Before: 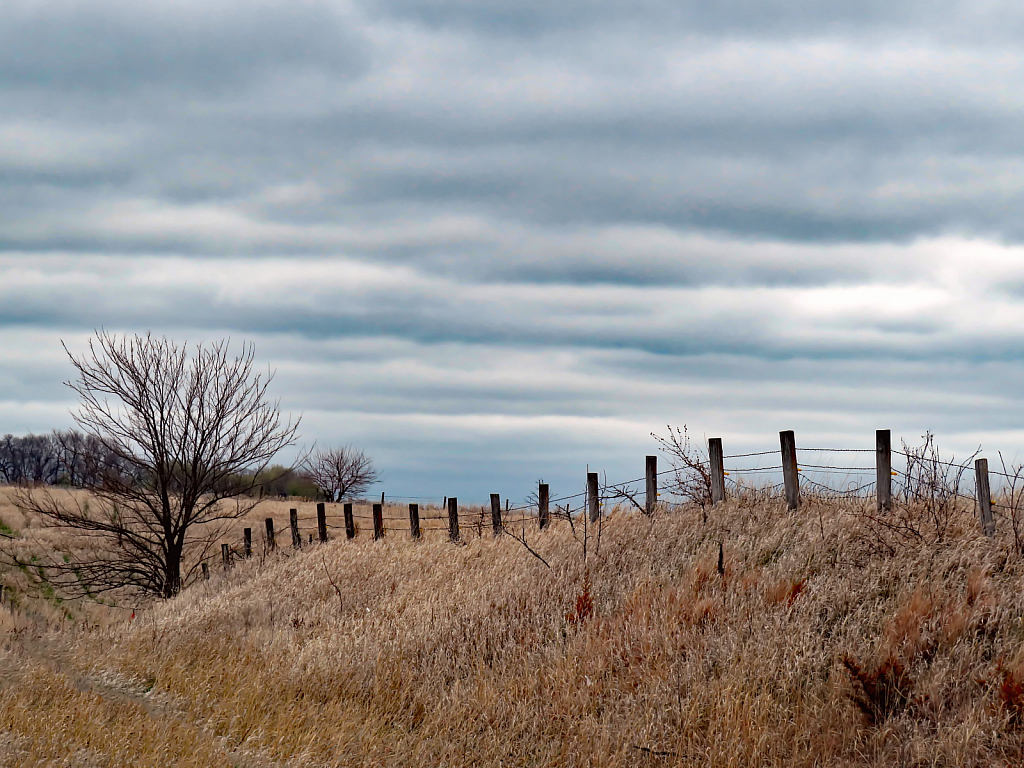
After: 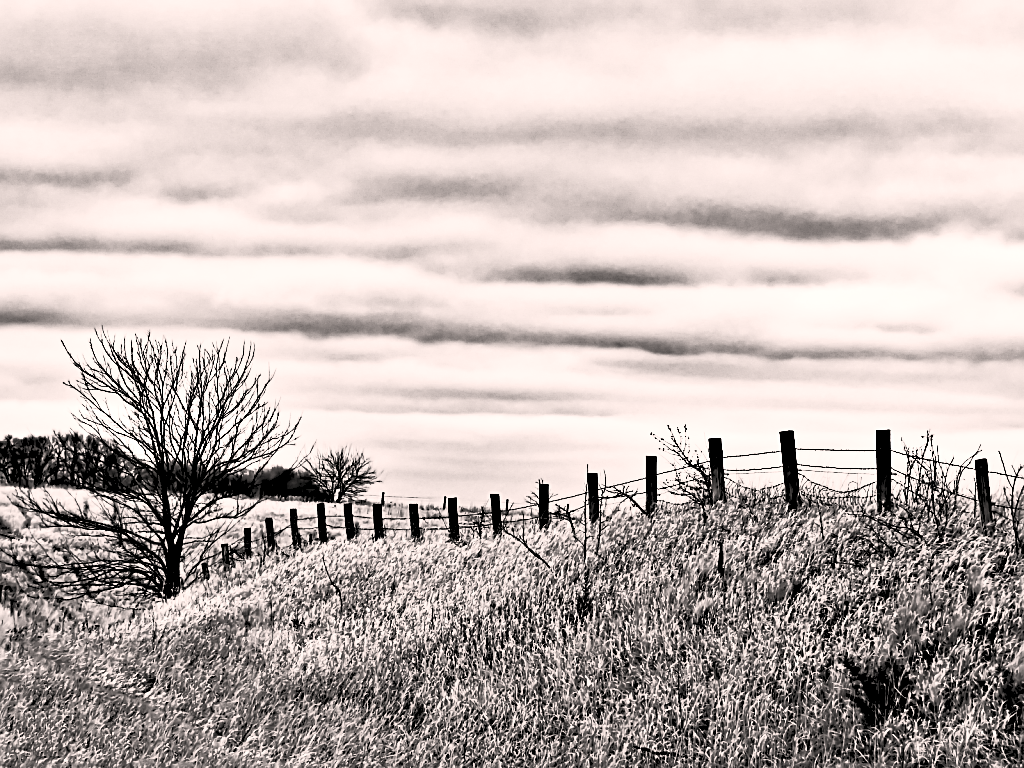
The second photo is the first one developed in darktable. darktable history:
sharpen: on, module defaults
color correction: highlights a* 5.81, highlights b* 4.84
exposure: exposure -0.21 EV, compensate highlight preservation false
contrast brightness saturation: contrast 0.53, brightness 0.47, saturation -1
contrast equalizer: octaves 7, y [[0.48, 0.654, 0.731, 0.706, 0.772, 0.382], [0.55 ×6], [0 ×6], [0 ×6], [0 ×6]]
shadows and highlights: shadows 43.06, highlights 6.94
